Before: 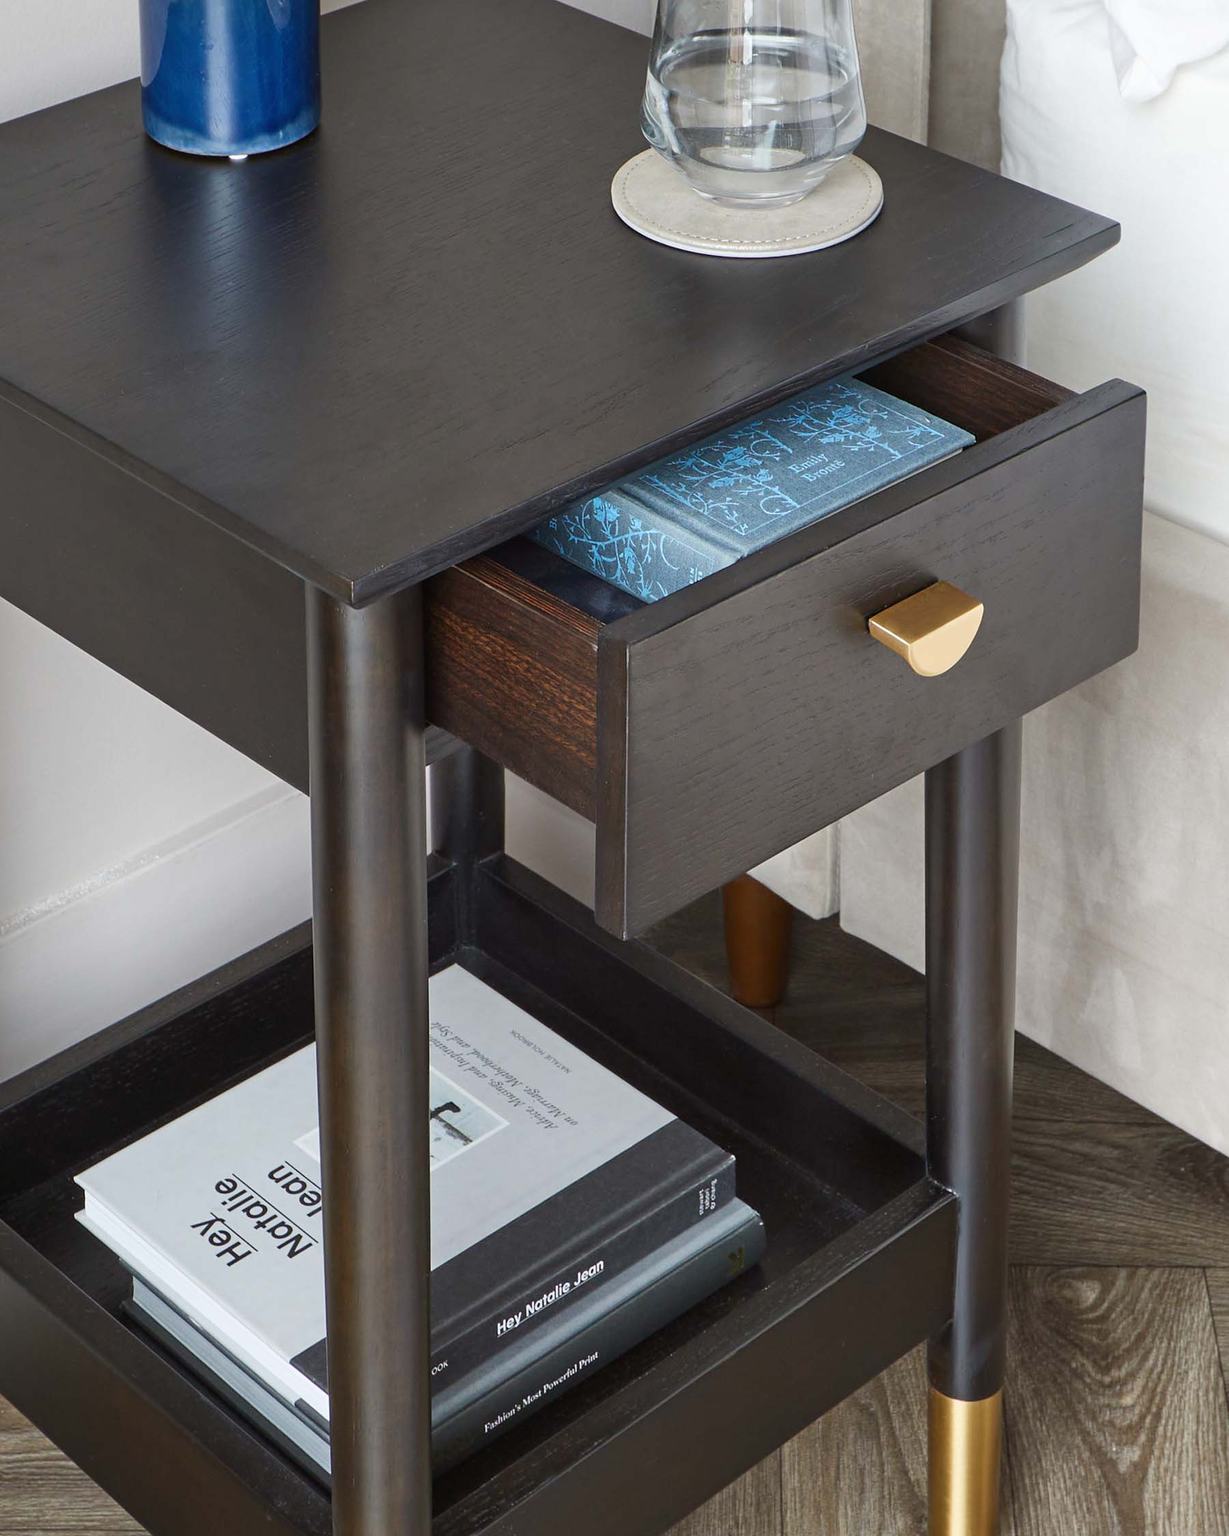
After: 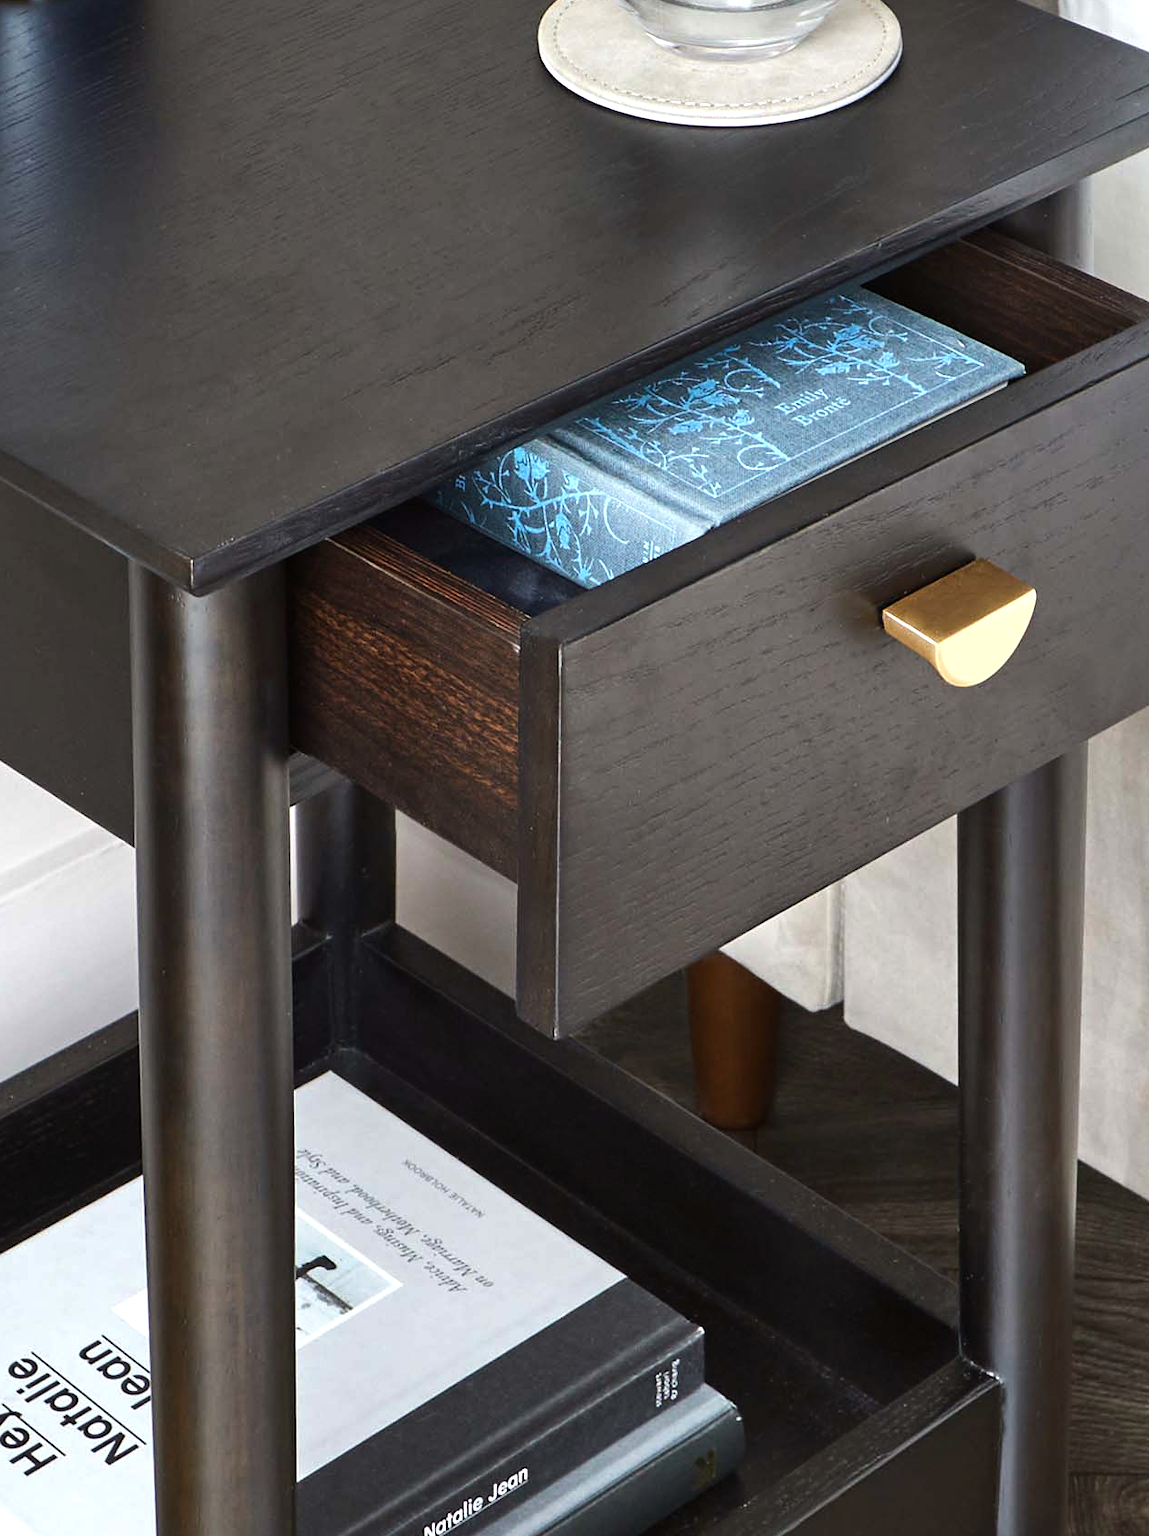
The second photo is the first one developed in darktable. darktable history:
crop and rotate: left 17.046%, top 10.659%, right 12.989%, bottom 14.553%
shadows and highlights: shadows 25, highlights -25
tone equalizer: -8 EV -0.75 EV, -7 EV -0.7 EV, -6 EV -0.6 EV, -5 EV -0.4 EV, -3 EV 0.4 EV, -2 EV 0.6 EV, -1 EV 0.7 EV, +0 EV 0.75 EV, edges refinement/feathering 500, mask exposure compensation -1.57 EV, preserve details no
